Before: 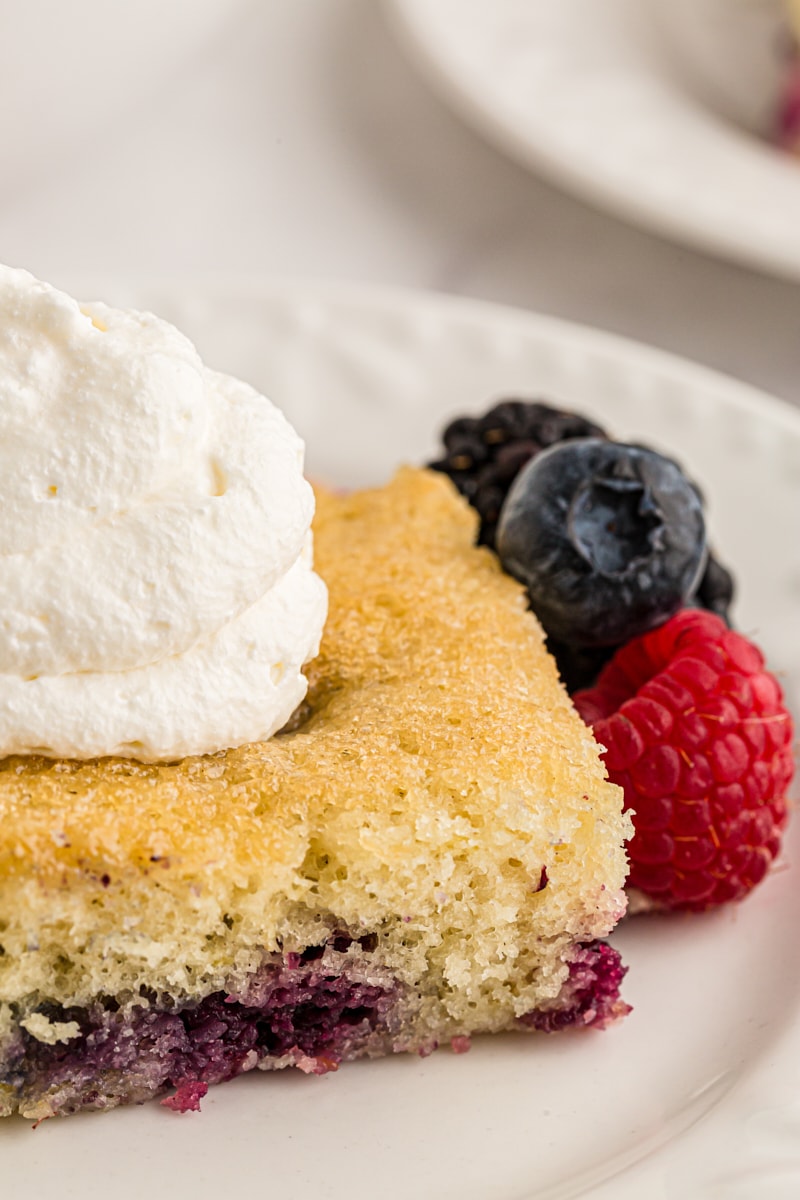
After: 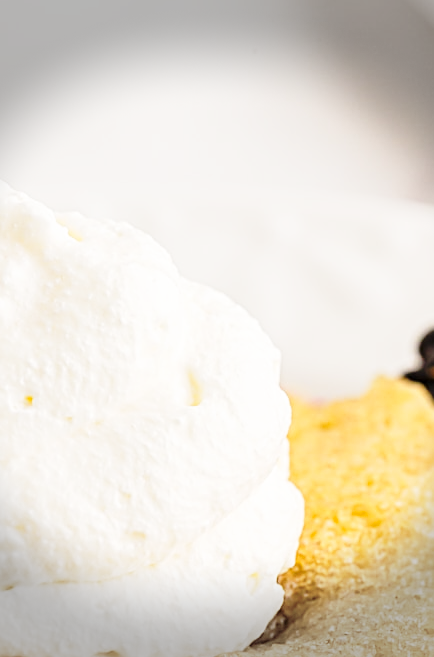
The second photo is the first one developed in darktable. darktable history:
base curve: curves: ch0 [(0, 0) (0.028, 0.03) (0.121, 0.232) (0.46, 0.748) (0.859, 0.968) (1, 1)], preserve colors none
sharpen: on, module defaults
crop and rotate: left 3.021%, top 7.564%, right 42.644%, bottom 37.61%
vignetting: fall-off start 68.49%, fall-off radius 29.72%, center (0, 0.007), width/height ratio 0.989, shape 0.857, dithering 8-bit output
